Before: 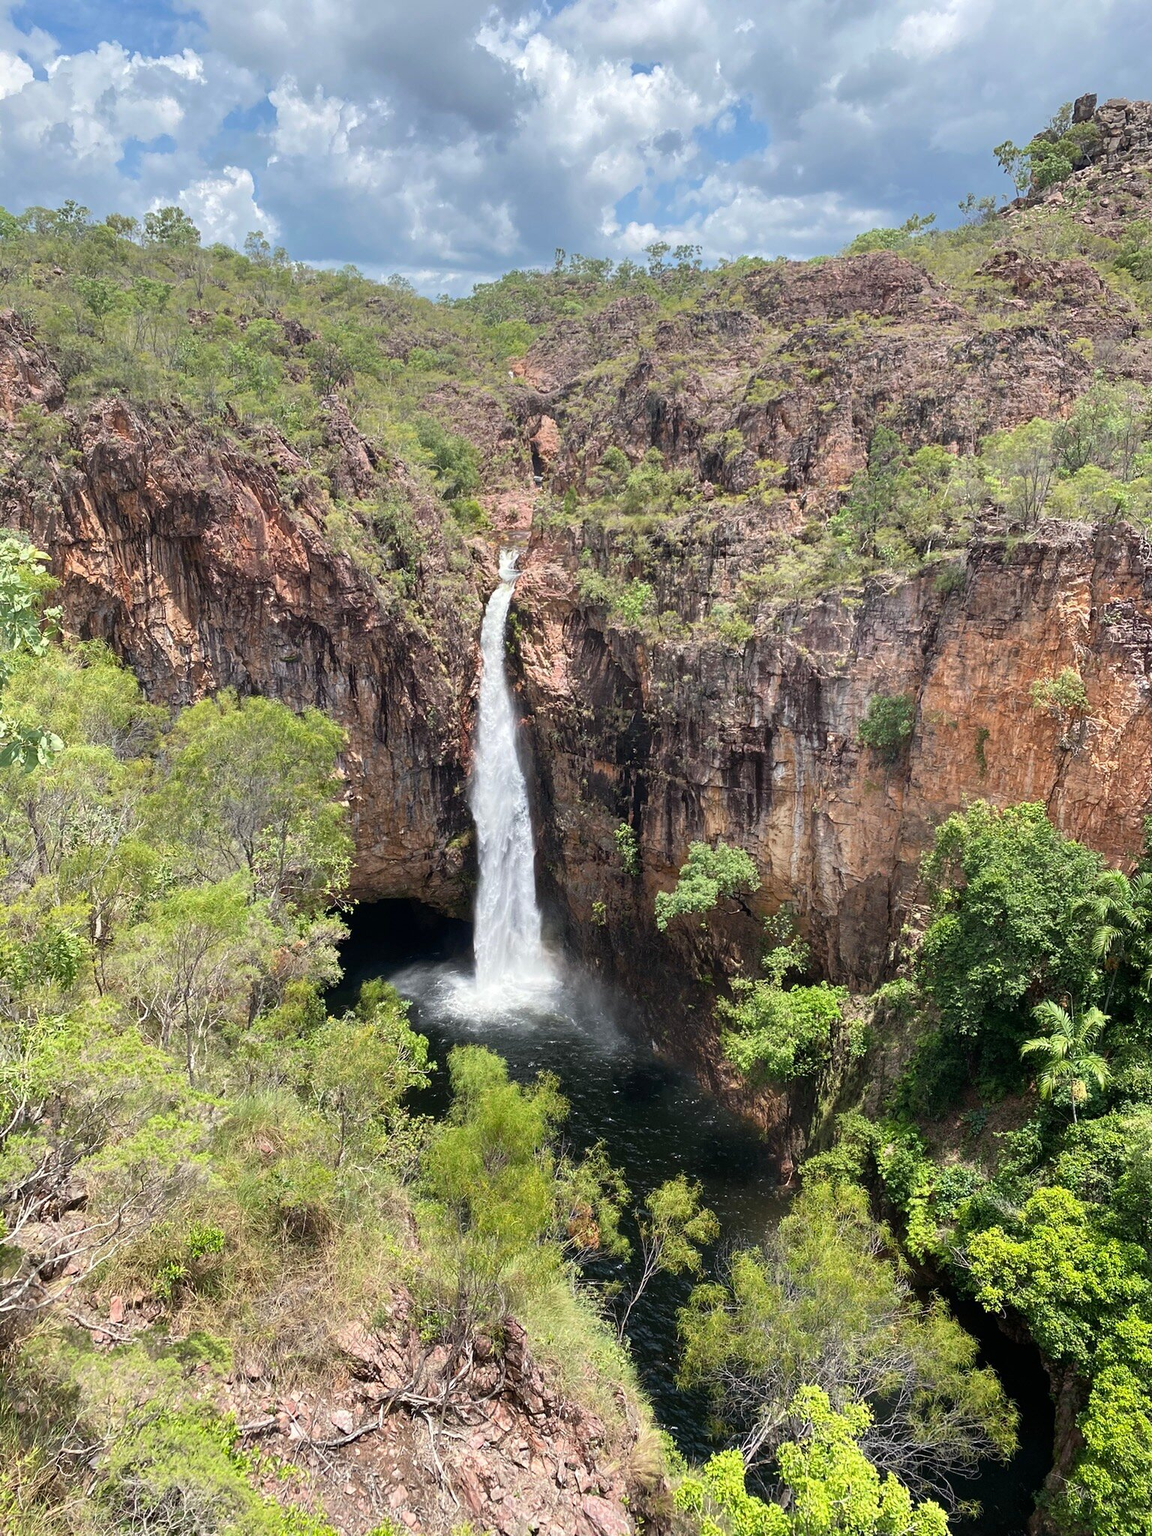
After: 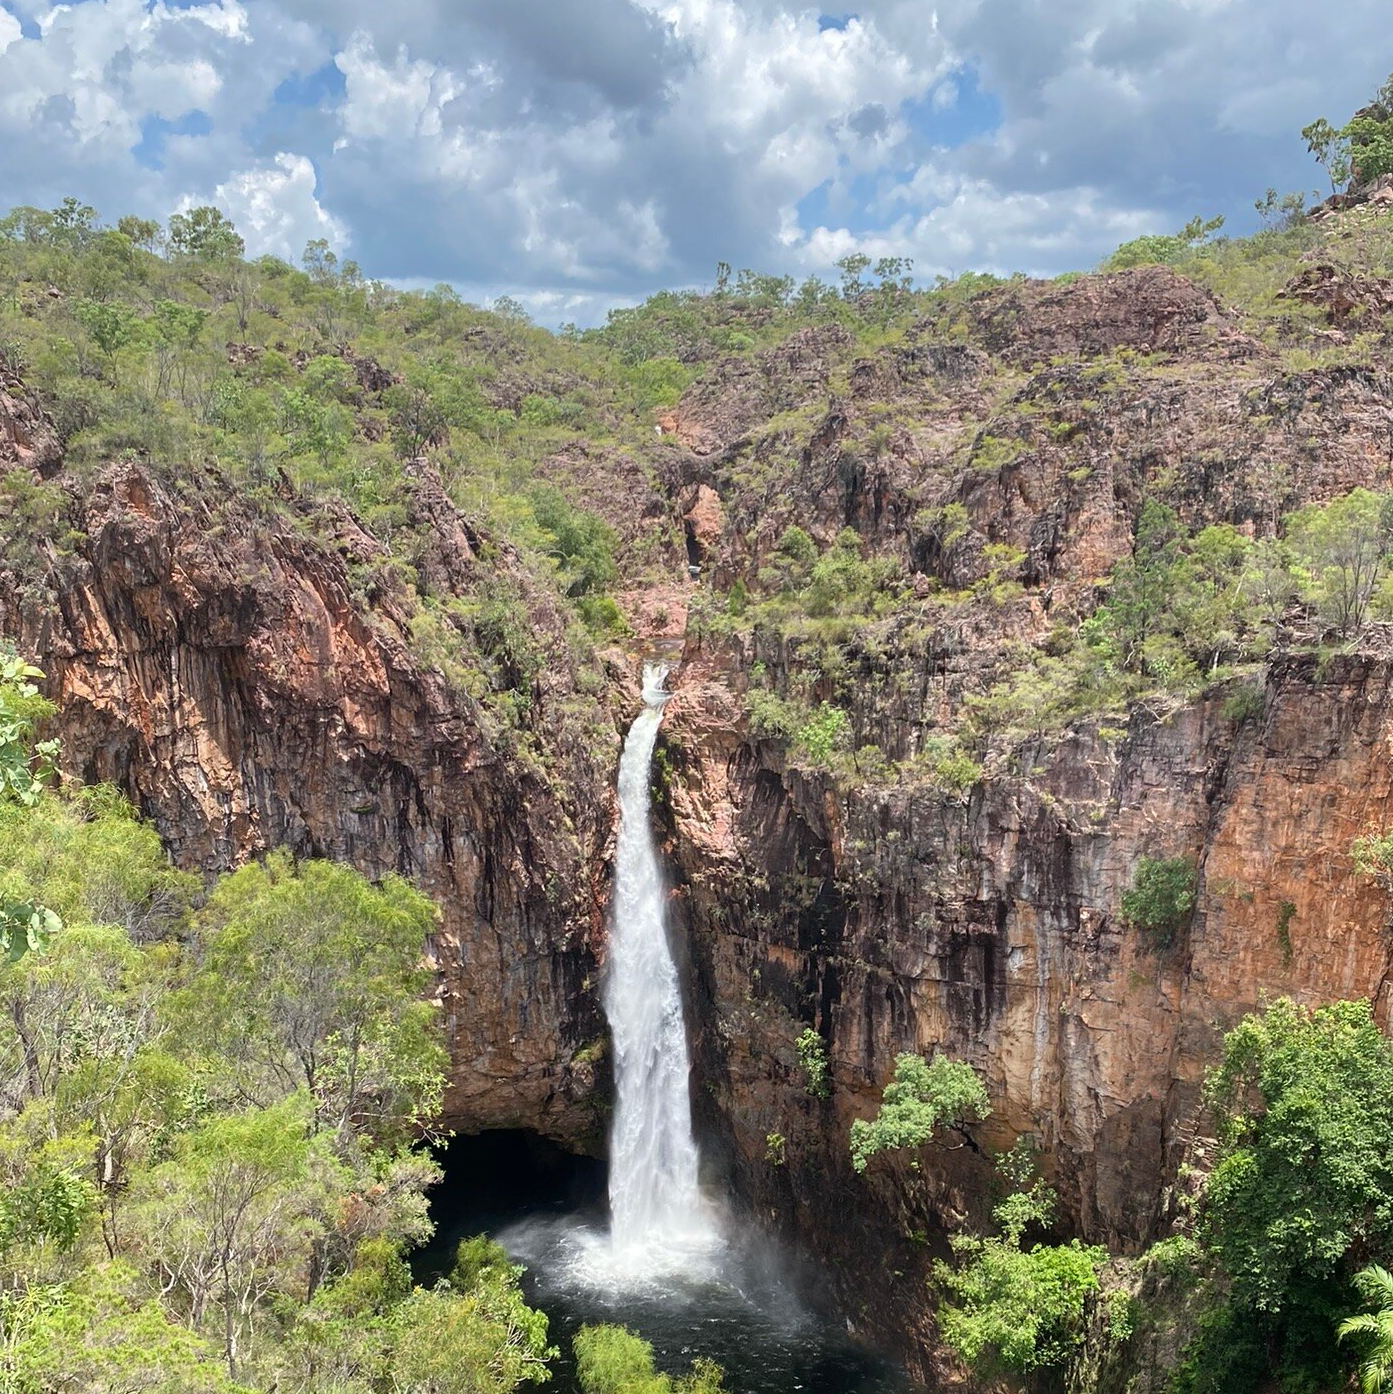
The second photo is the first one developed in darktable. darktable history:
crop: left 1.515%, top 3.387%, right 7.761%, bottom 28.513%
